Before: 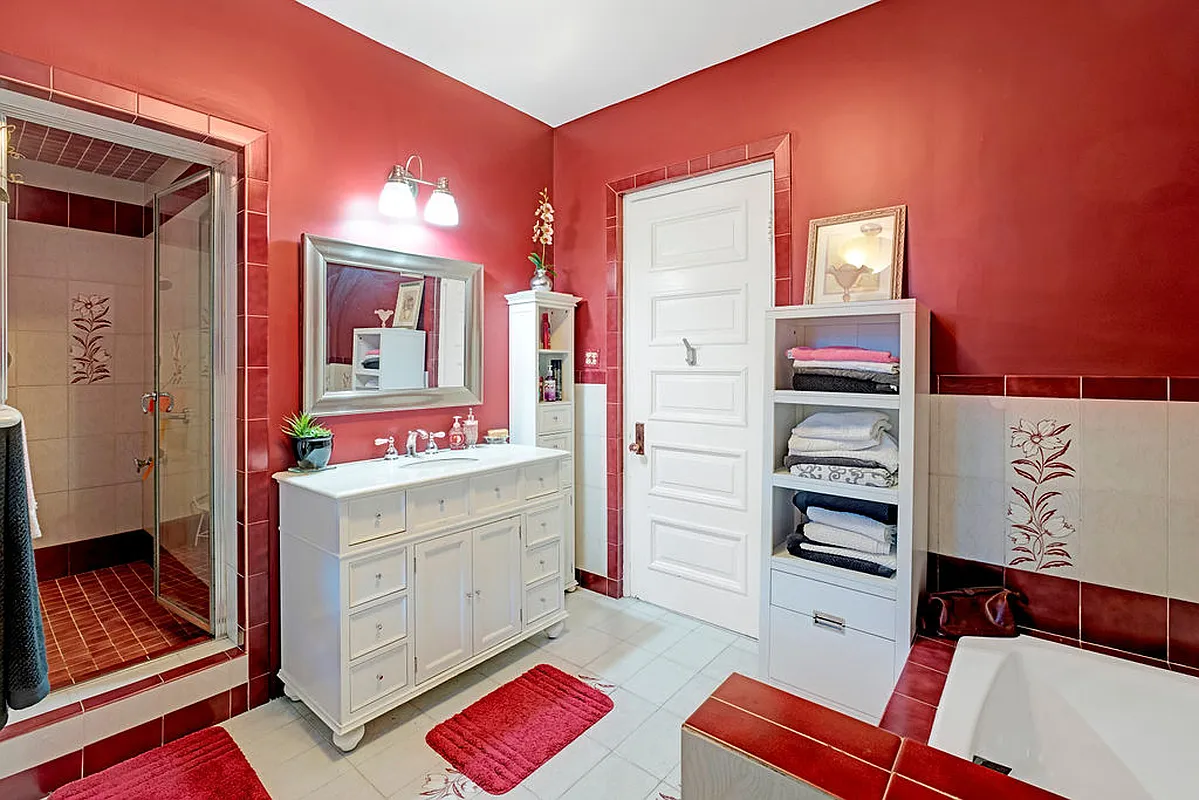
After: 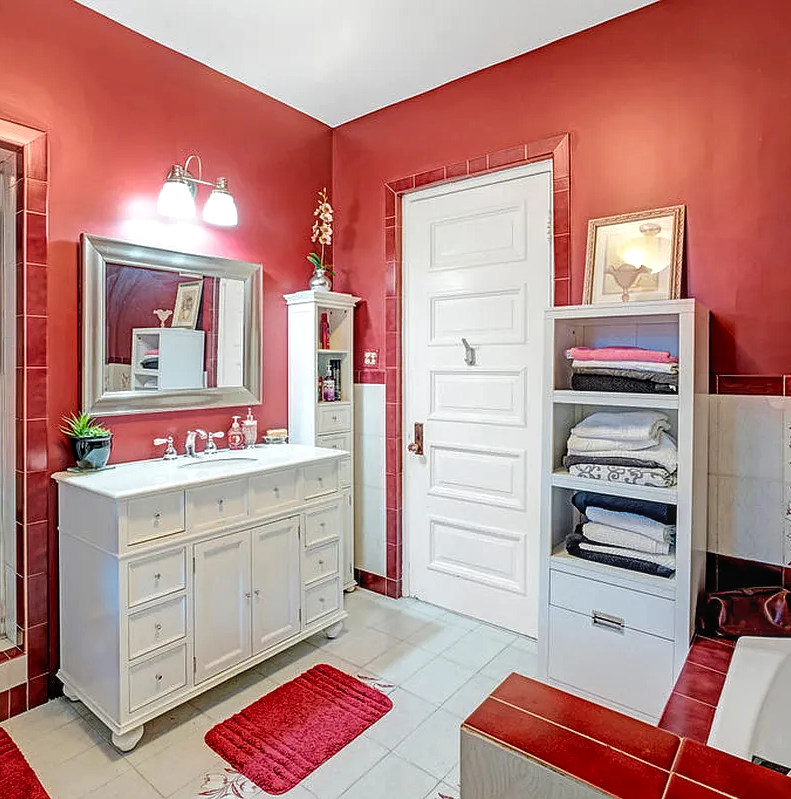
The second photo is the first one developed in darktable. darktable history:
crop and rotate: left 18.442%, right 15.508%
local contrast: on, module defaults
